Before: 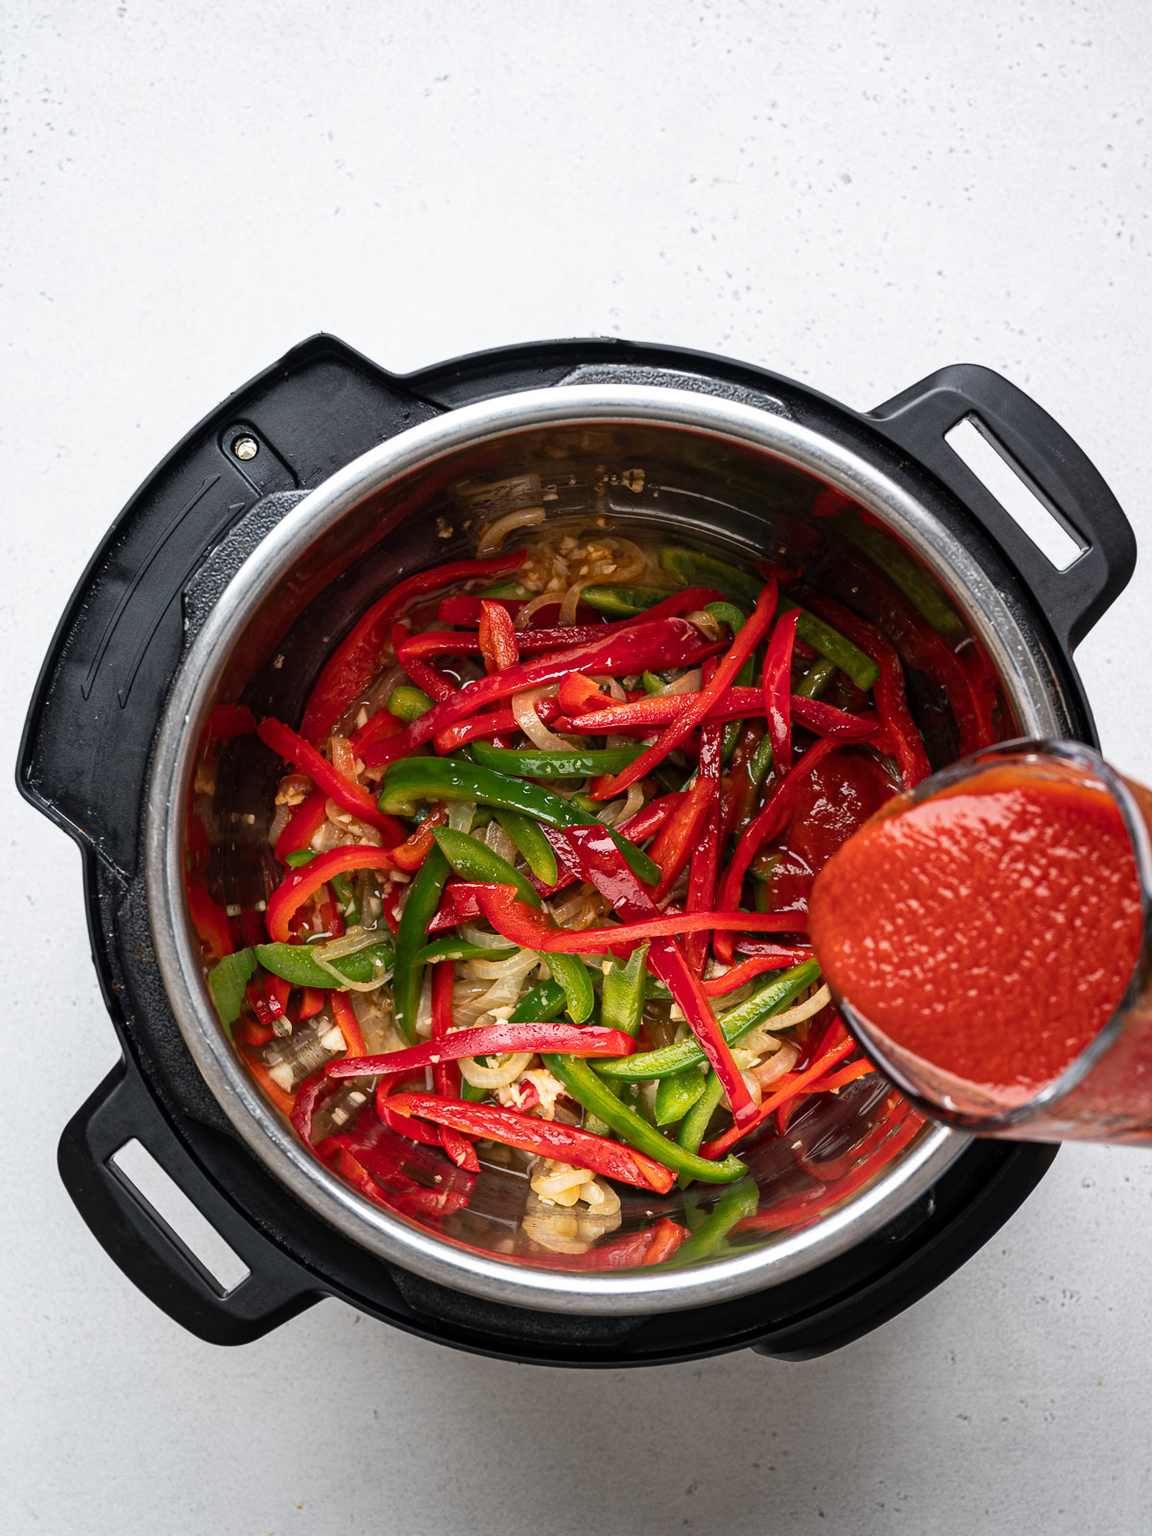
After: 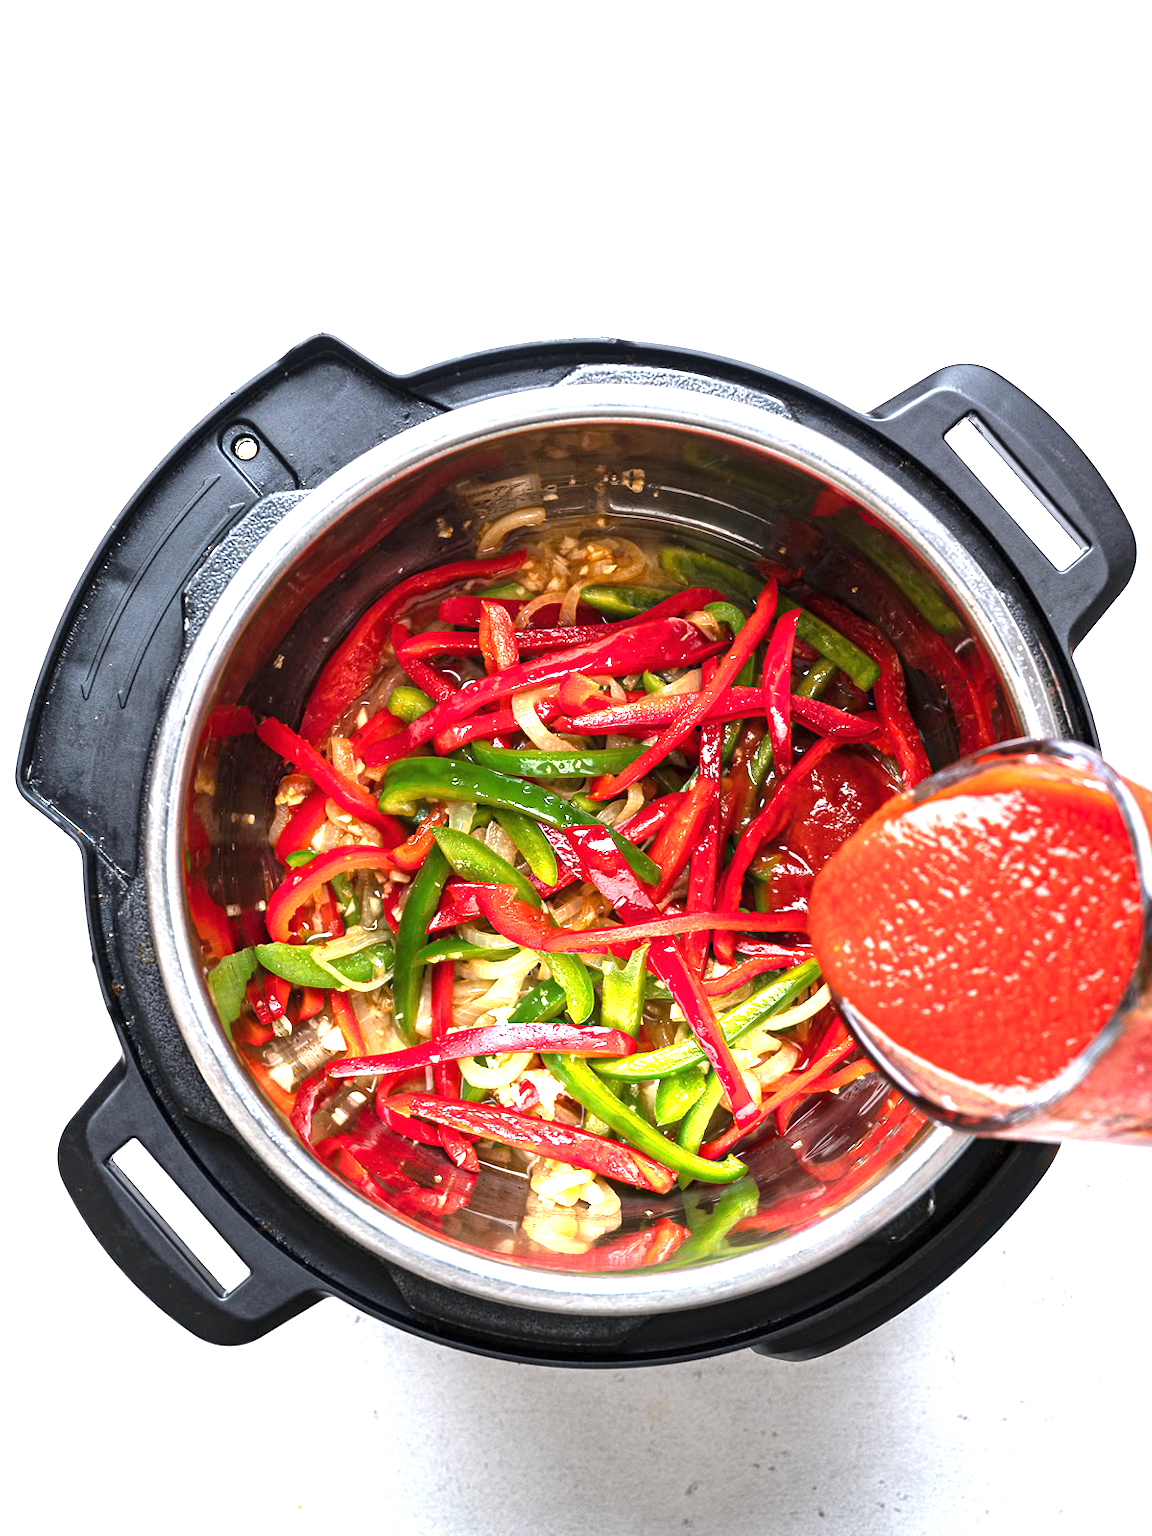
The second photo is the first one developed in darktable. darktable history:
white balance: red 0.967, blue 1.049
exposure: black level correction 0, exposure 1.625 EV, compensate exposure bias true, compensate highlight preservation false
